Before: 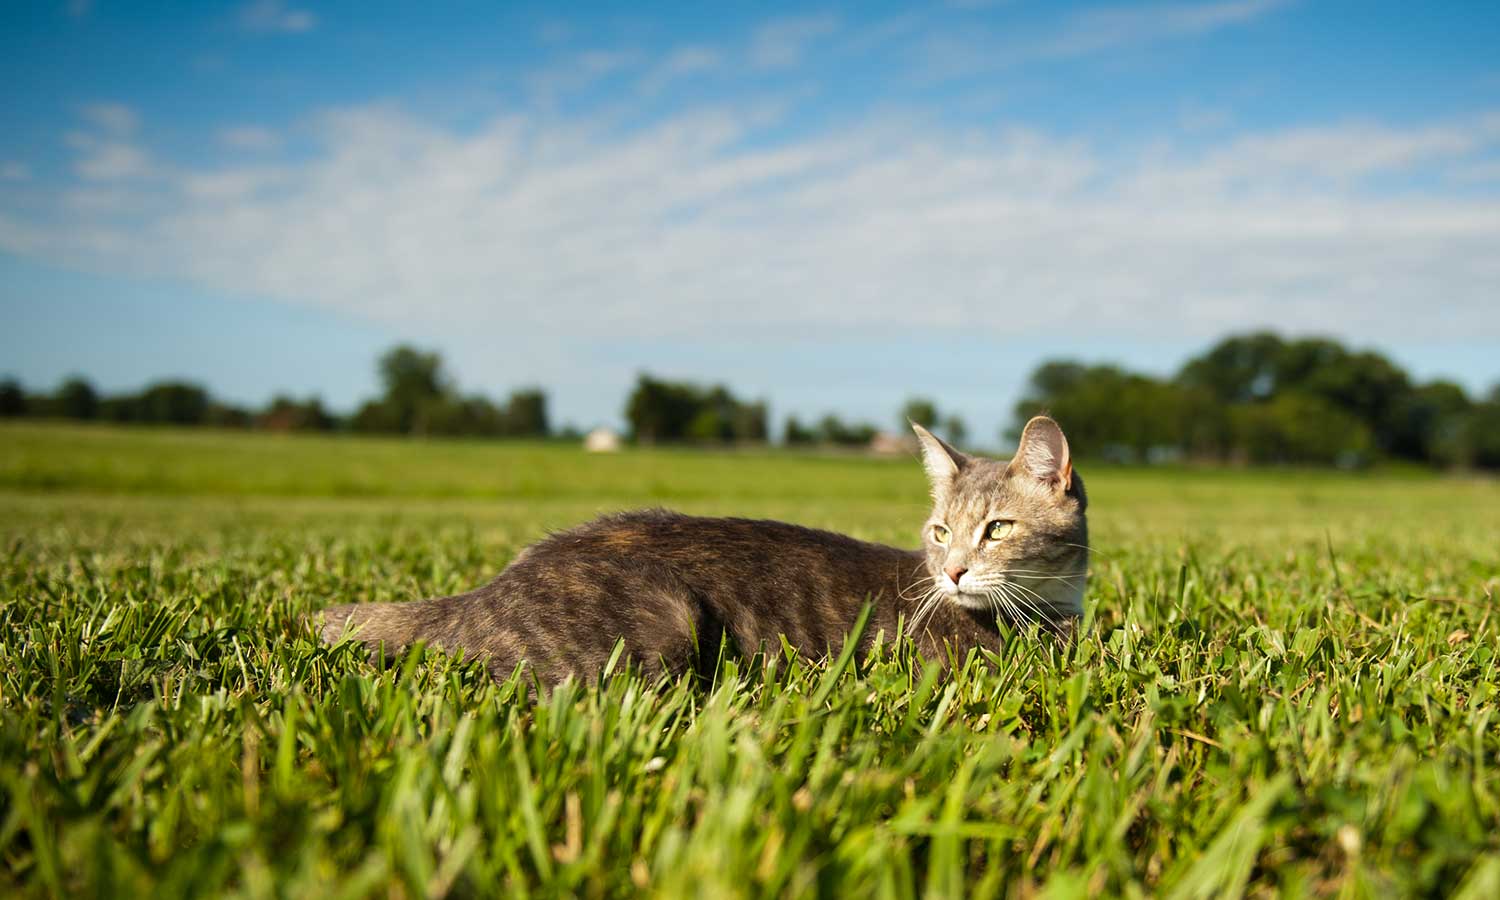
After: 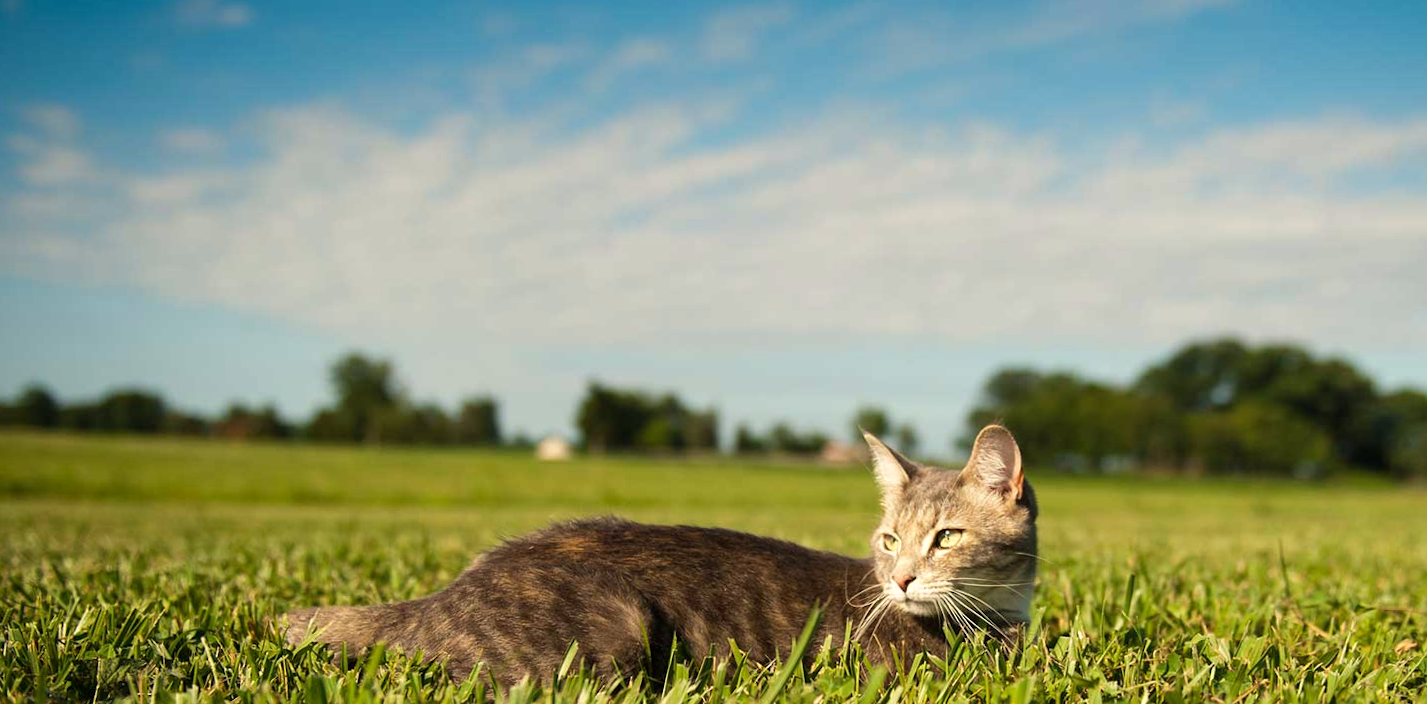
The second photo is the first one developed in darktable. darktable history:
white balance: red 1.045, blue 0.932
rotate and perspective: rotation 0.074°, lens shift (vertical) 0.096, lens shift (horizontal) -0.041, crop left 0.043, crop right 0.952, crop top 0.024, crop bottom 0.979
crop: bottom 19.644%
